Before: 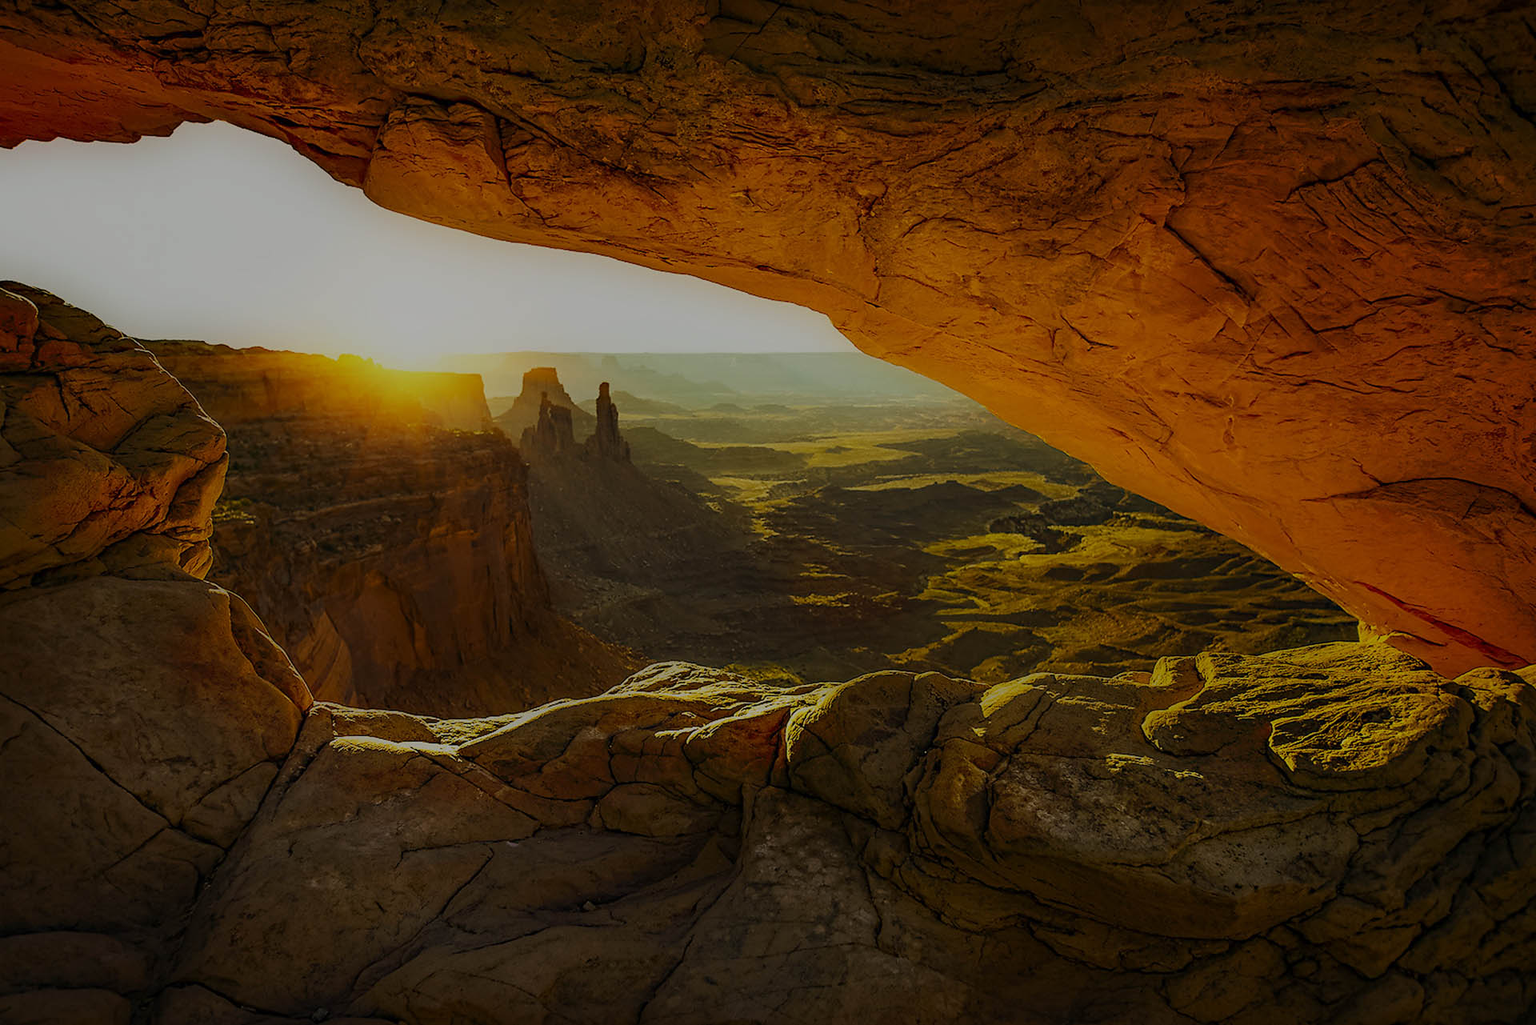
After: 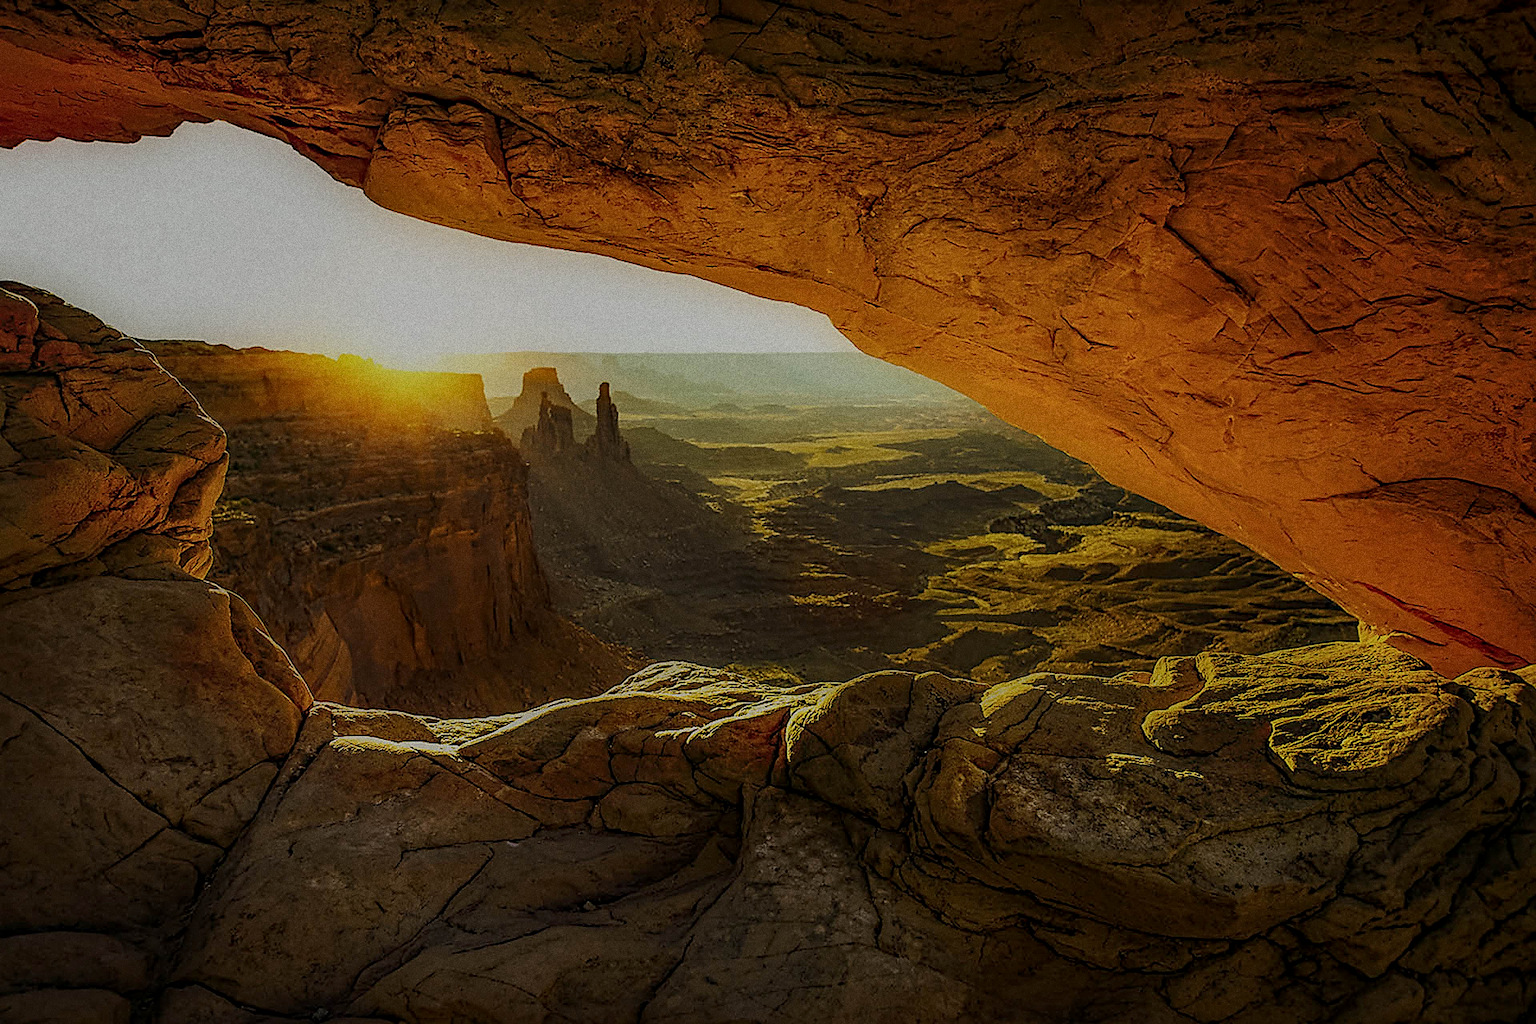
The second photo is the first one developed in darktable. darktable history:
grain: coarseness 0.09 ISO, strength 40%
local contrast: on, module defaults
sharpen: on, module defaults
